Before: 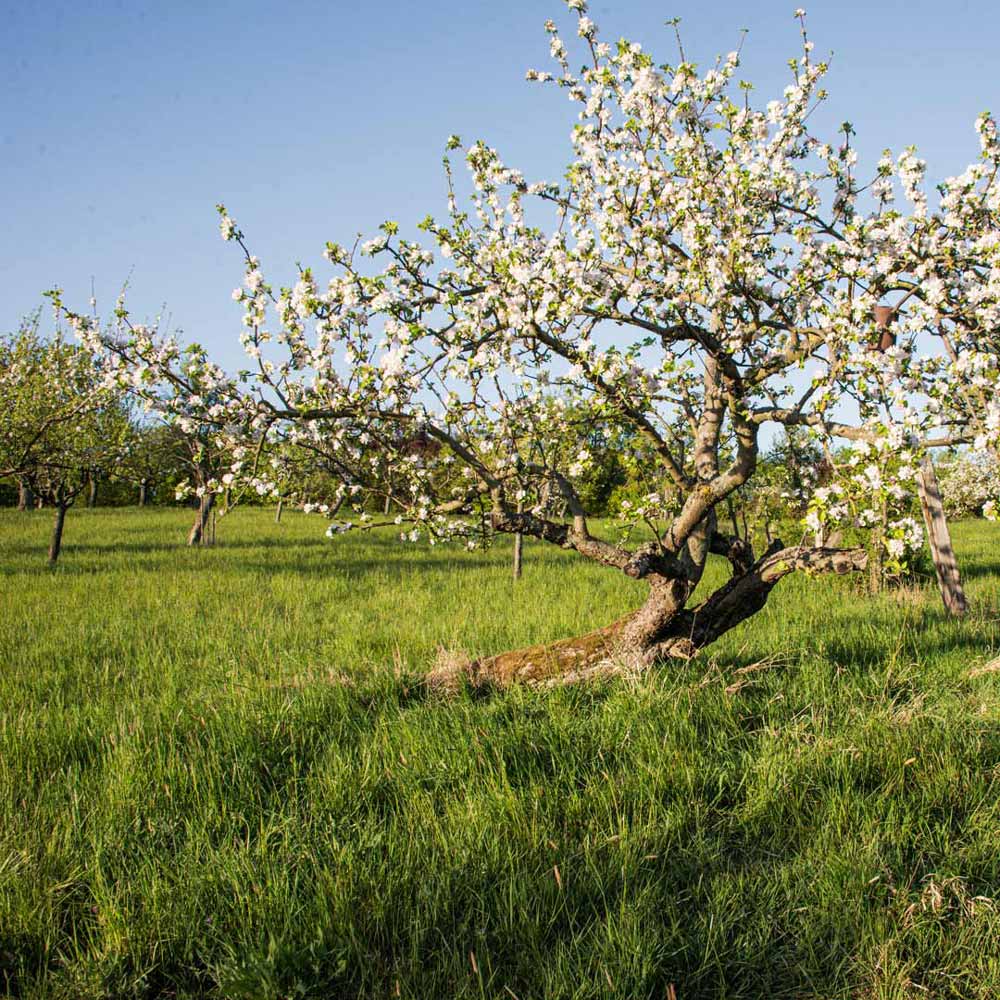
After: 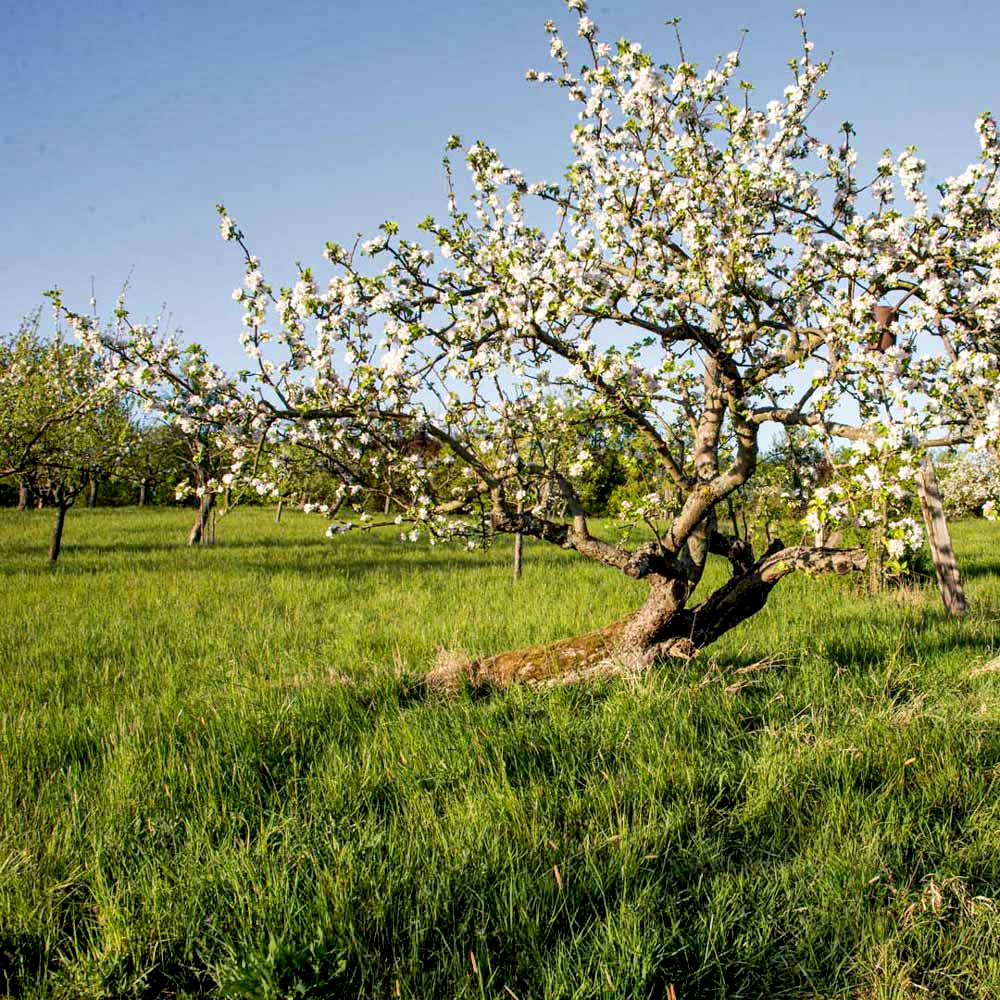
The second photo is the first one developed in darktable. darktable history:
white balance: red 1, blue 1
shadows and highlights: highlights color adjustment 0%, soften with gaussian
exposure: black level correction 0.009, exposure 0.119 EV, compensate highlight preservation false
